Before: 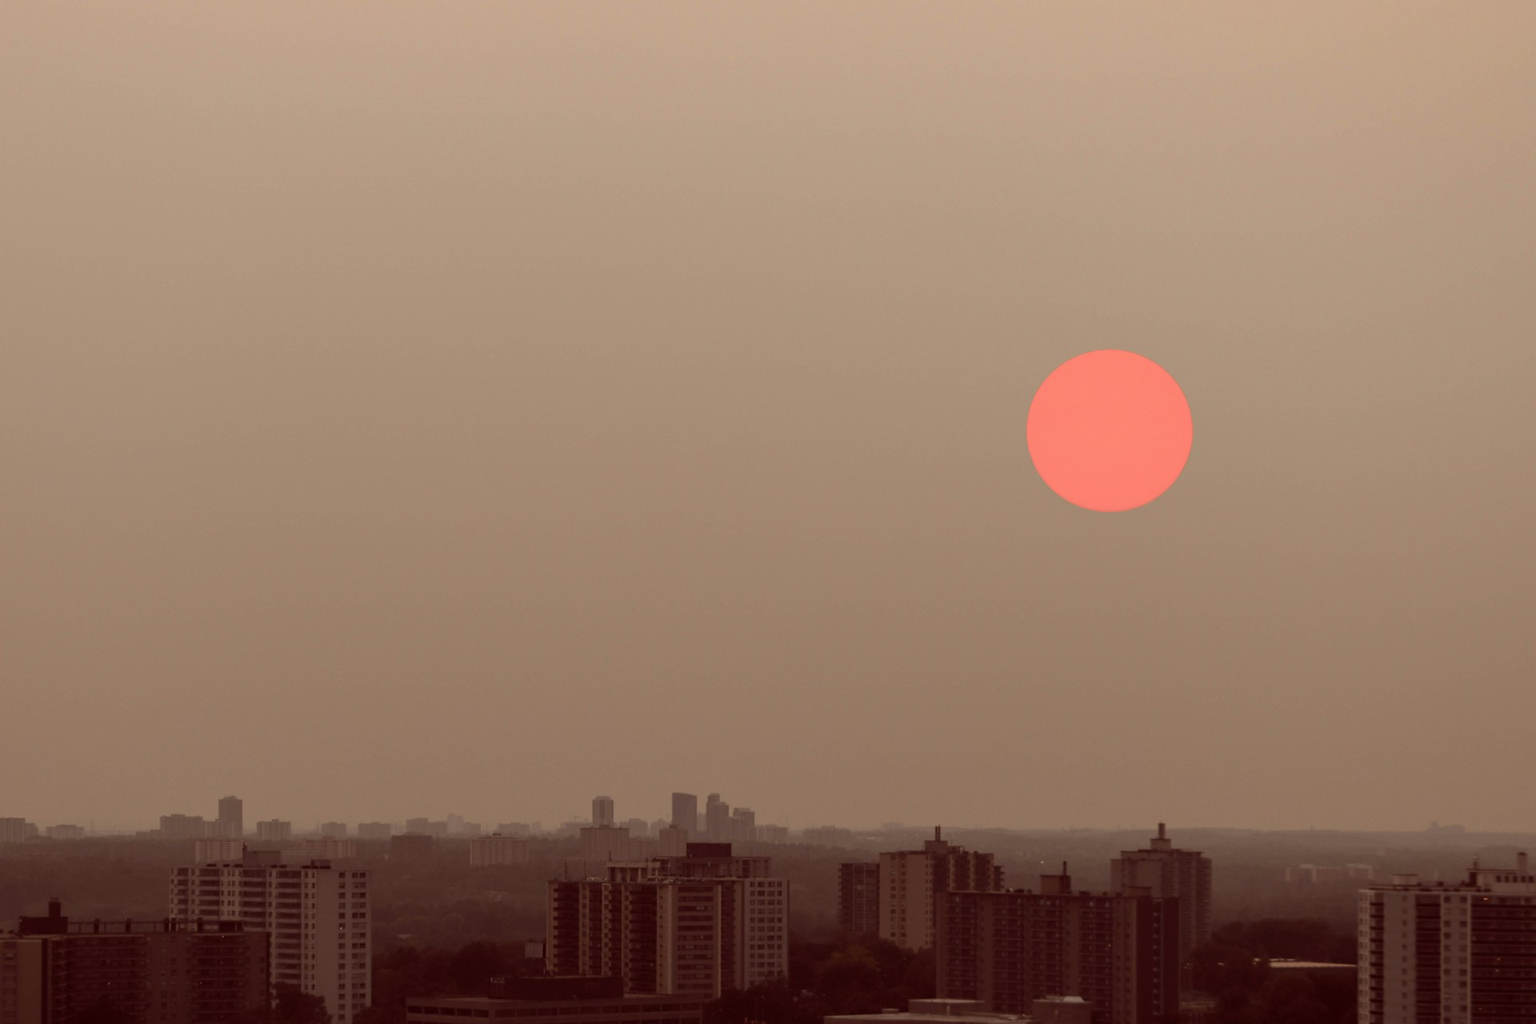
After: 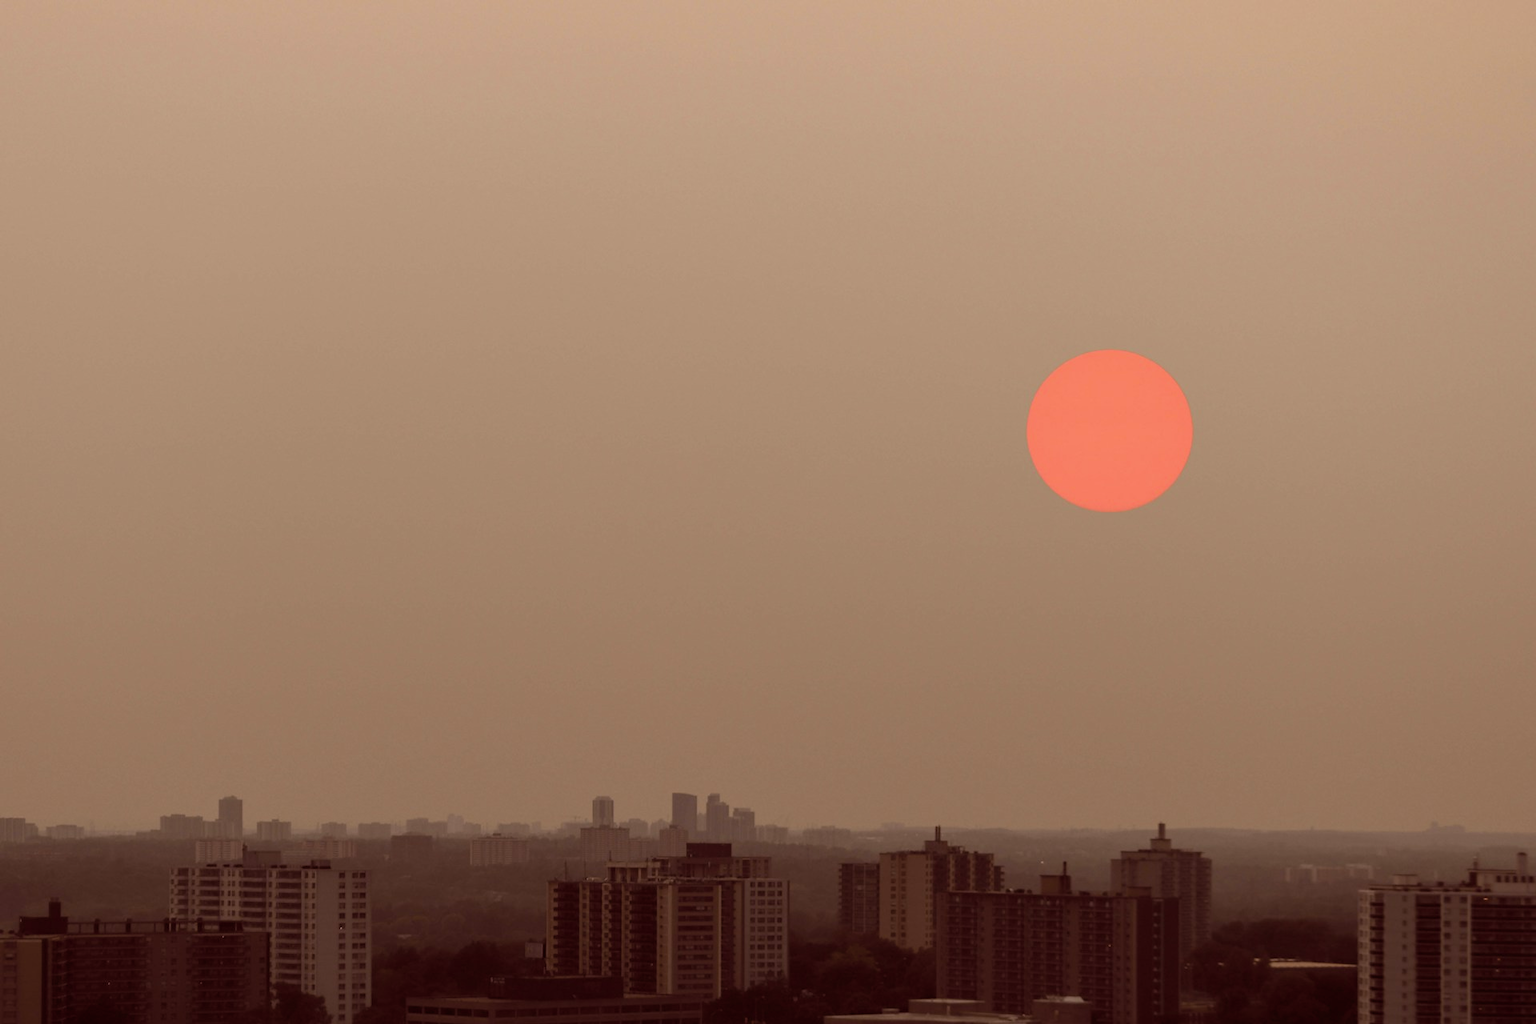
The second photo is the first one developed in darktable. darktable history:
color balance rgb: linear chroma grading › global chroma 15%, perceptual saturation grading › global saturation 30%
color correction: highlights a* 5.59, highlights b* 5.24, saturation 0.68
